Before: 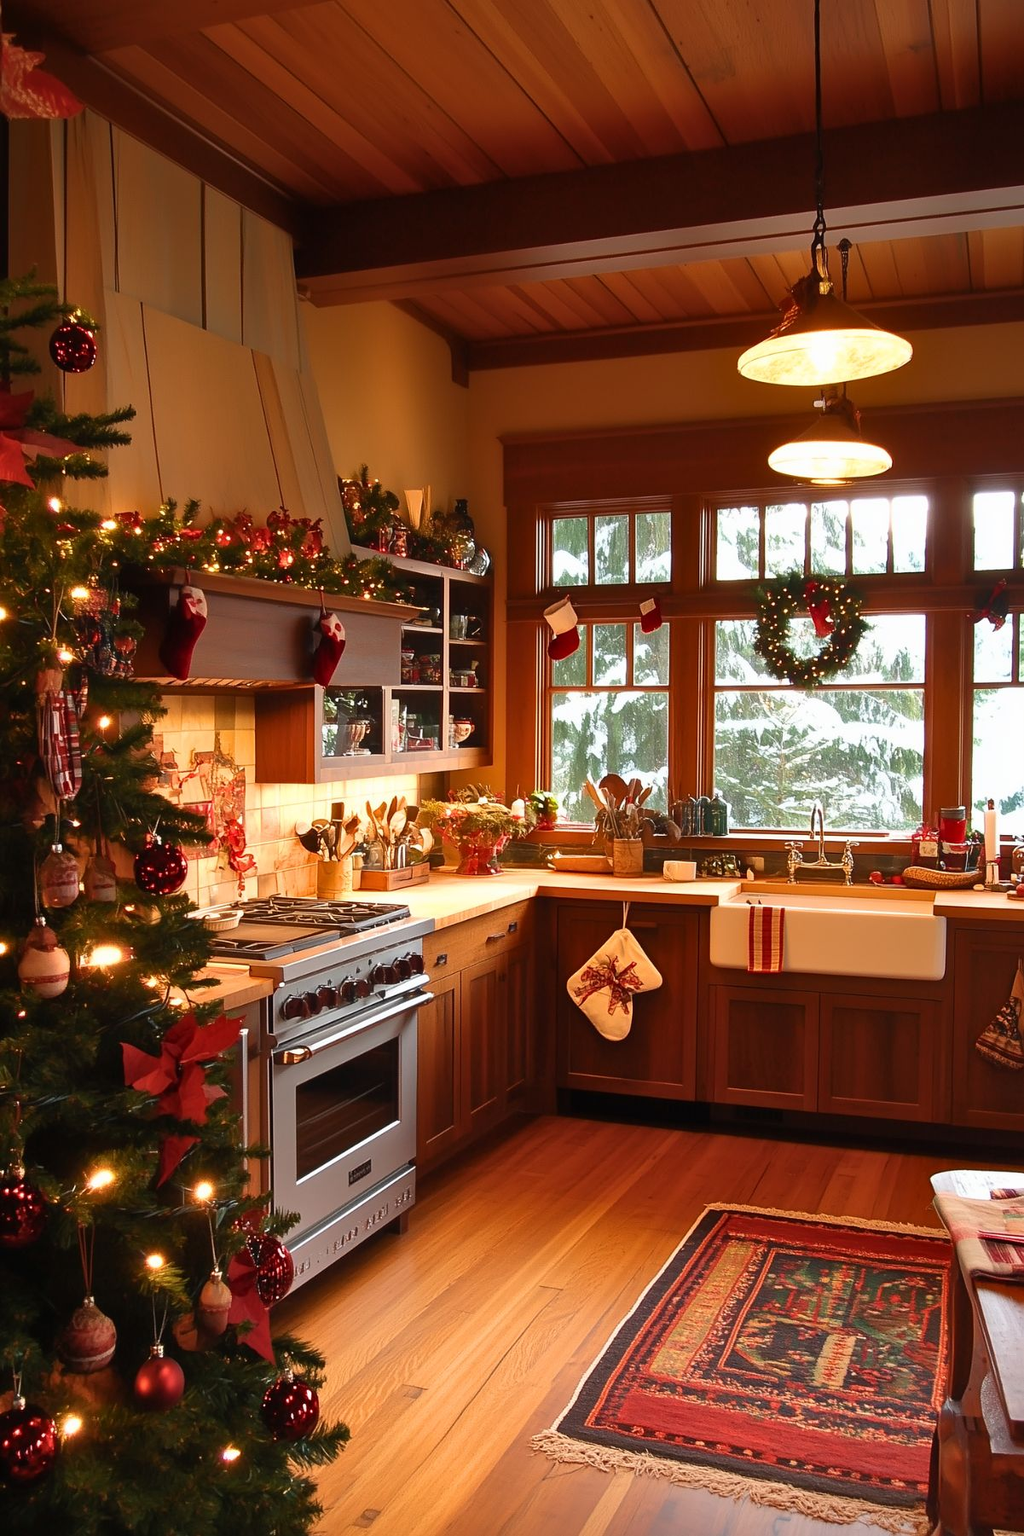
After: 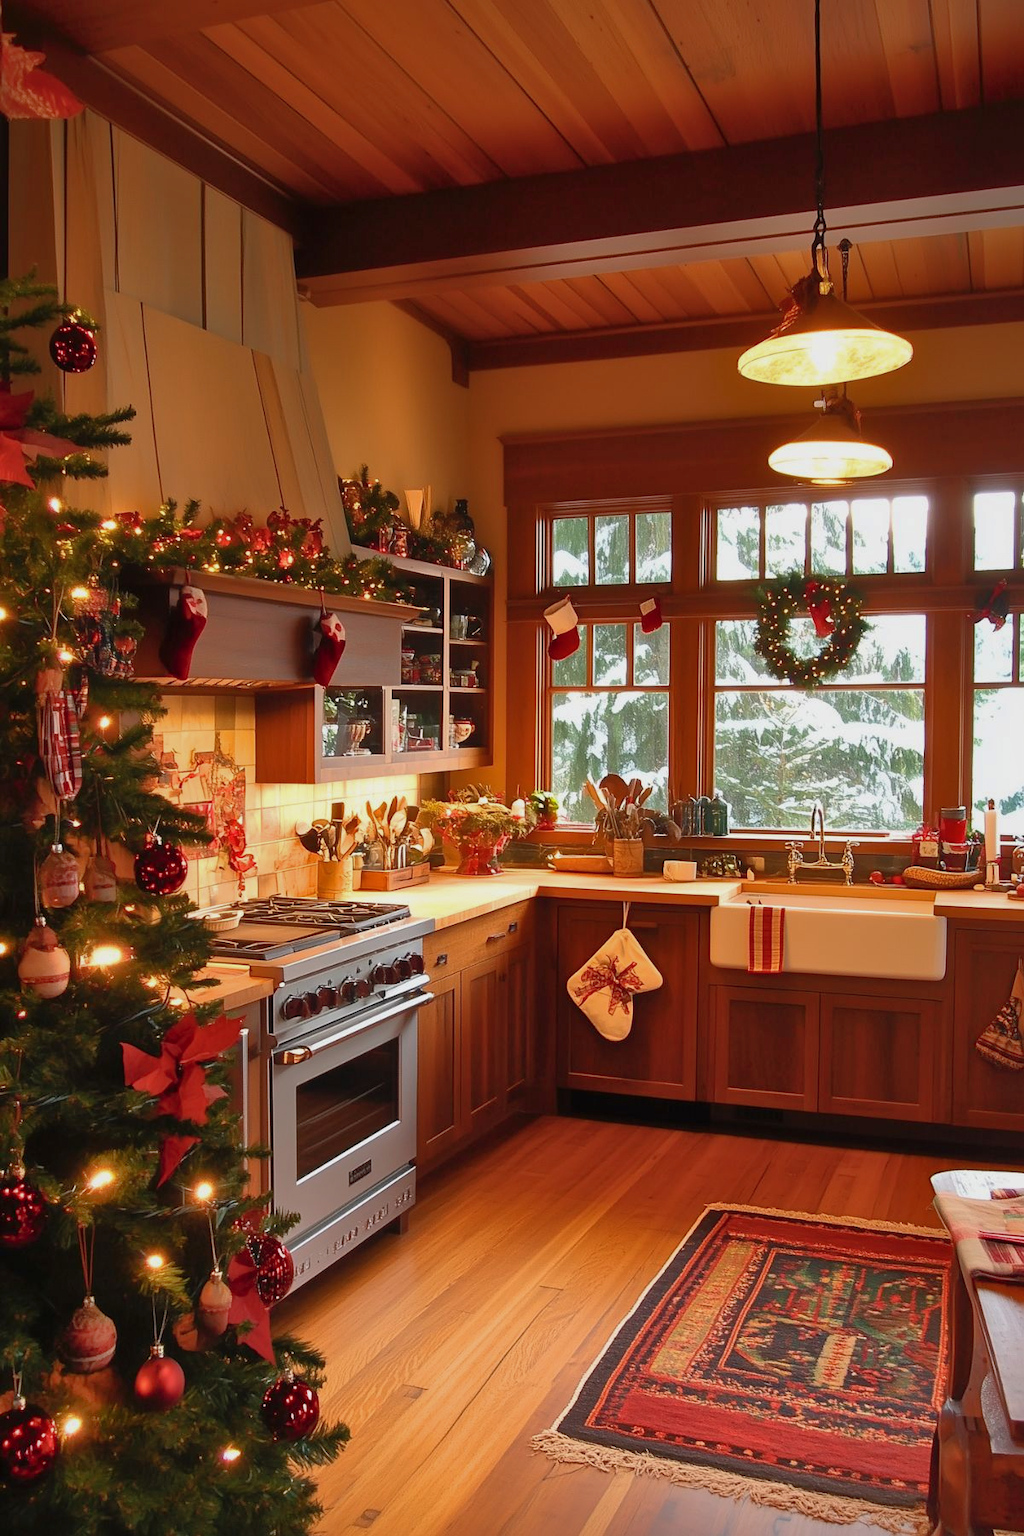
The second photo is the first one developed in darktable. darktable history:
shadows and highlights: on, module defaults
exposure: exposure -0.153 EV, compensate highlight preservation false
